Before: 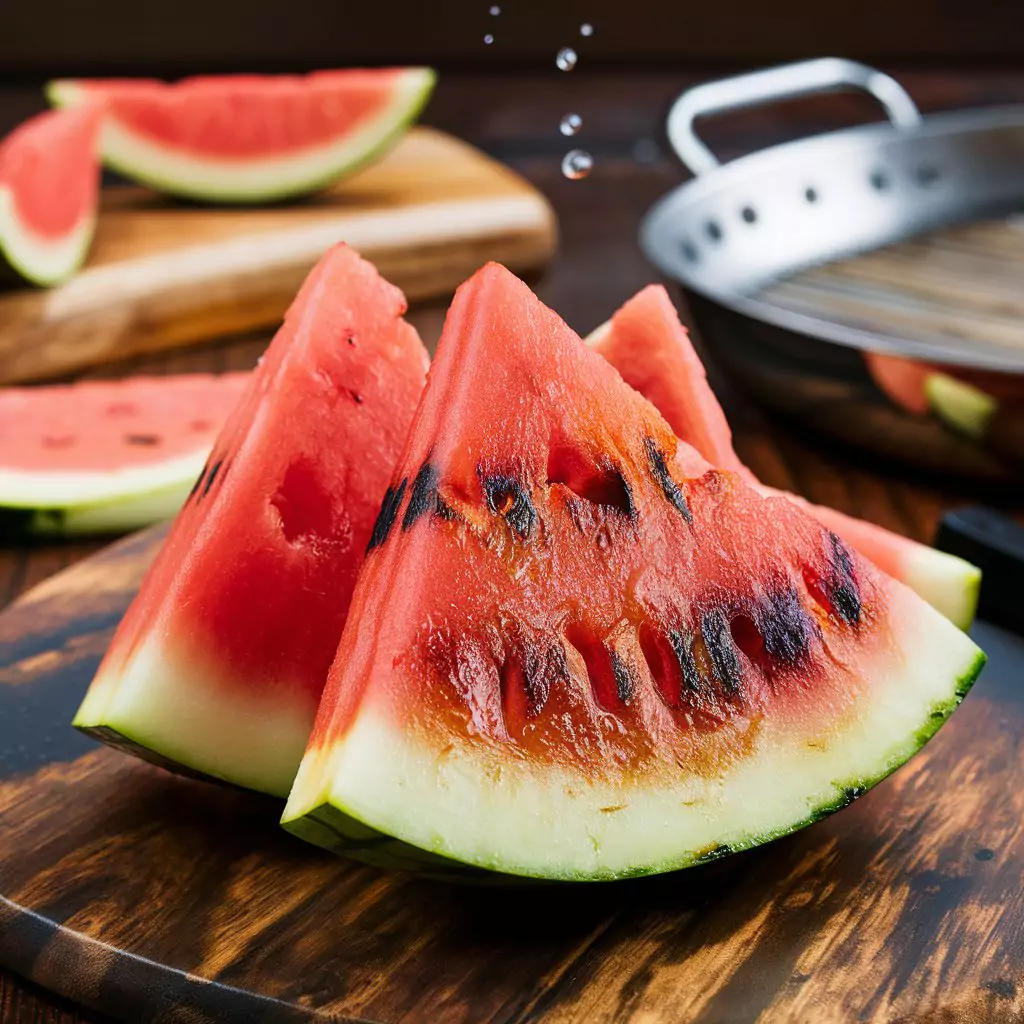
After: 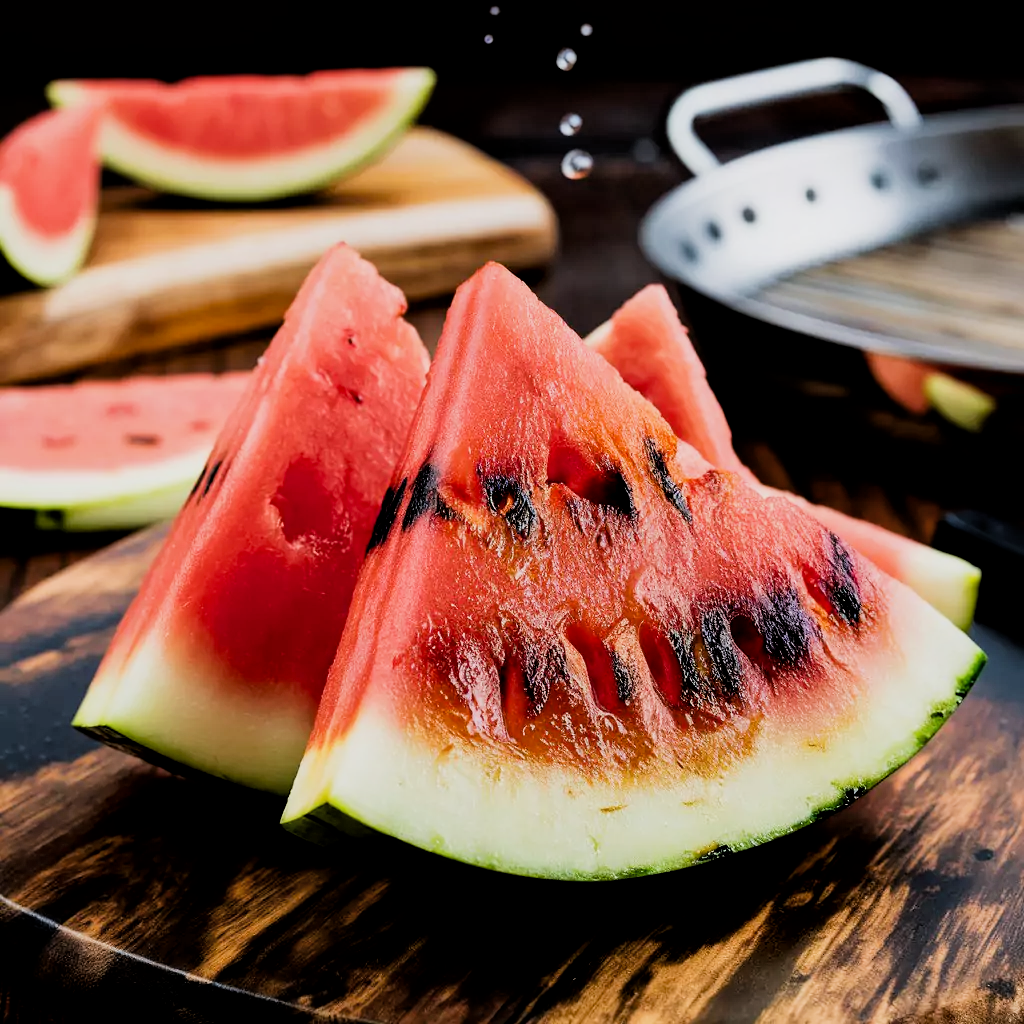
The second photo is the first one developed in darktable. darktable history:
exposure: black level correction 0.007, exposure 0.093 EV, compensate highlight preservation false
filmic rgb: black relative exposure -5 EV, hardness 2.88, contrast 1.3, highlights saturation mix -30%
local contrast: mode bilateral grid, contrast 20, coarseness 50, detail 120%, midtone range 0.2
